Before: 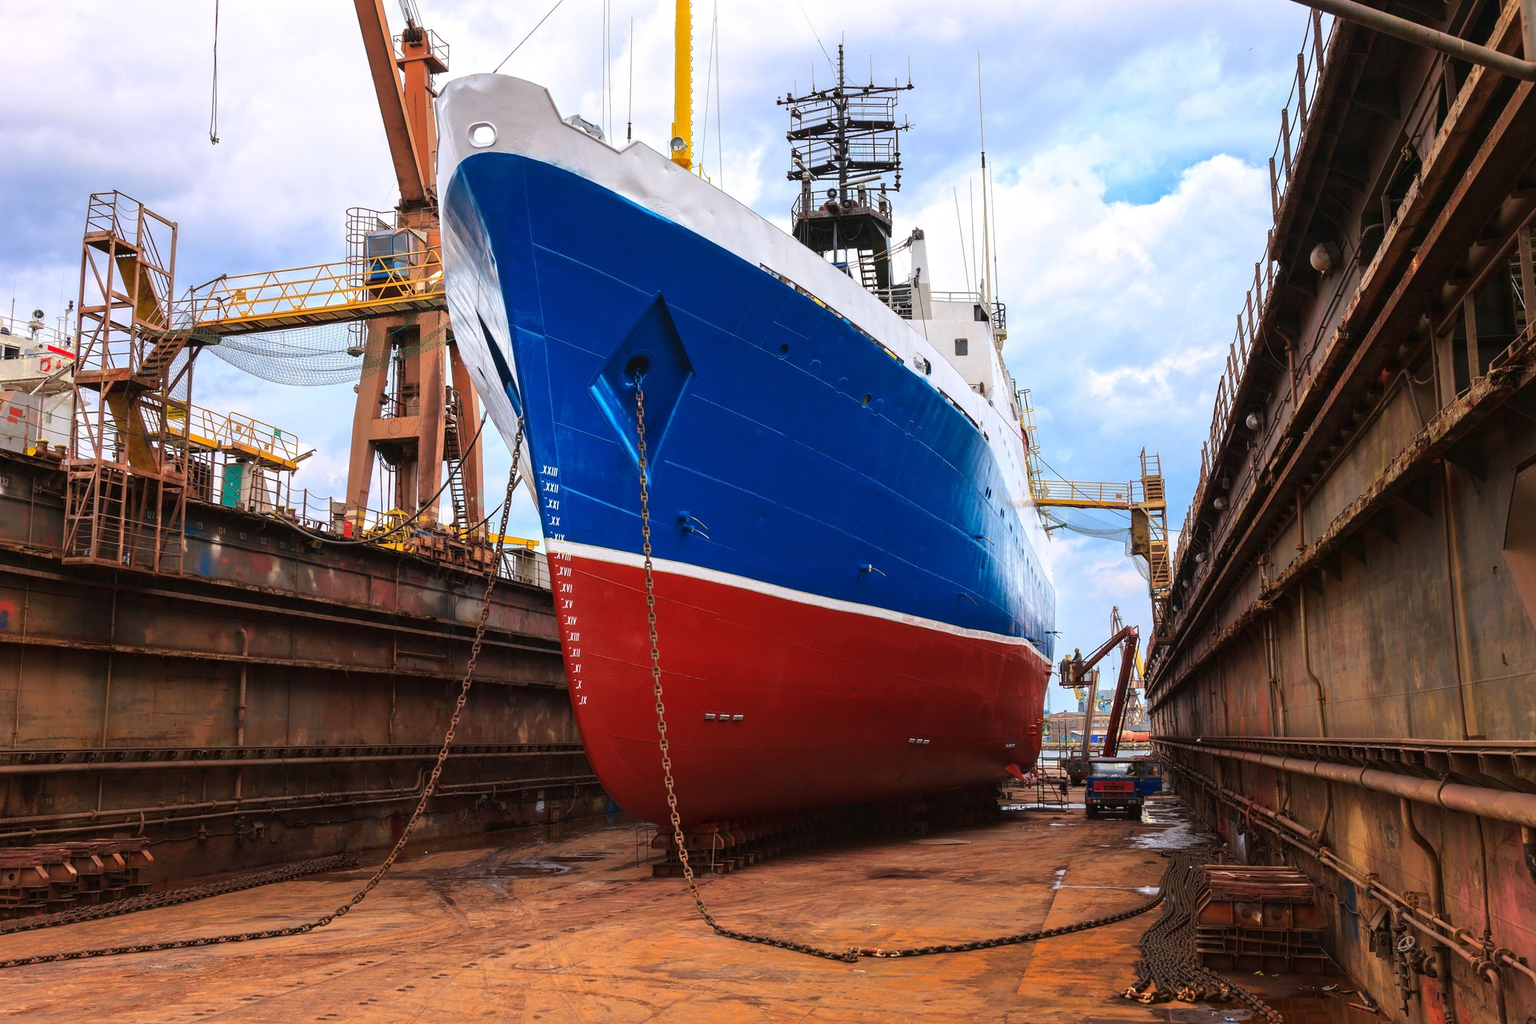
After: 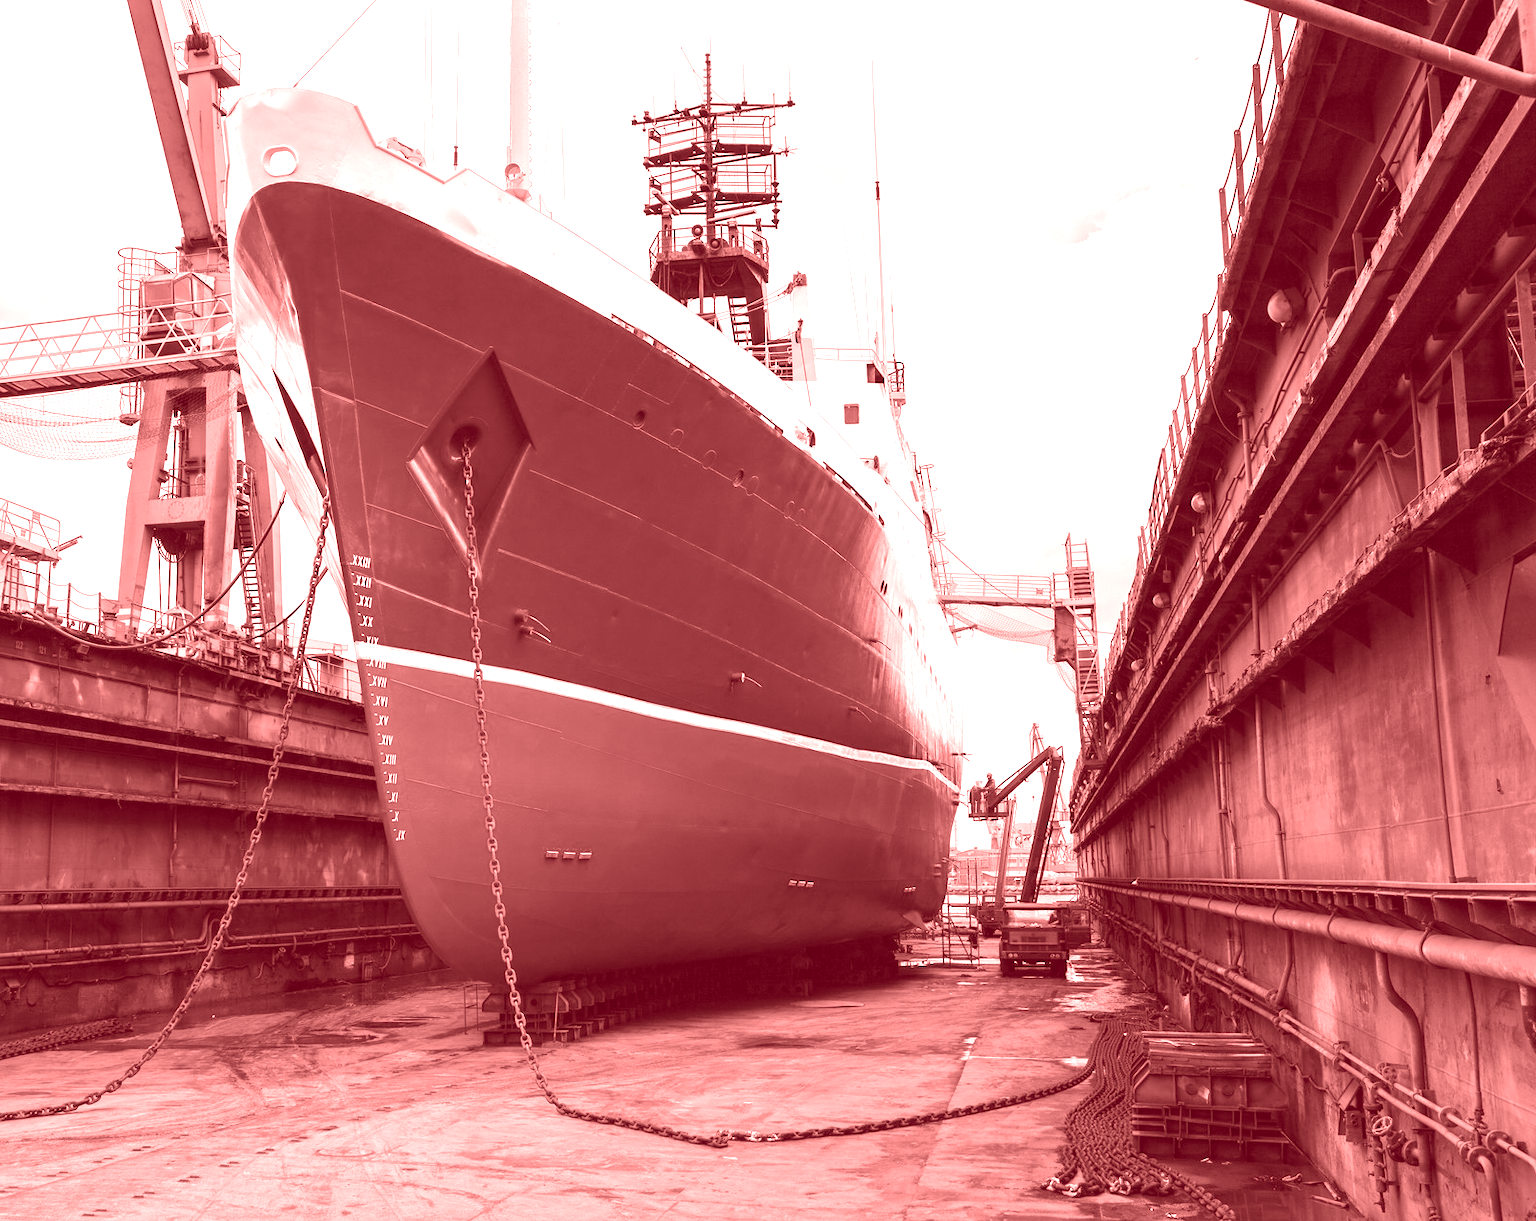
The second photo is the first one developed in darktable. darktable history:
crop: left 16.145%
exposure: black level correction 0, exposure 0.7 EV, compensate exposure bias true, compensate highlight preservation false
colorize: saturation 60%, source mix 100%
